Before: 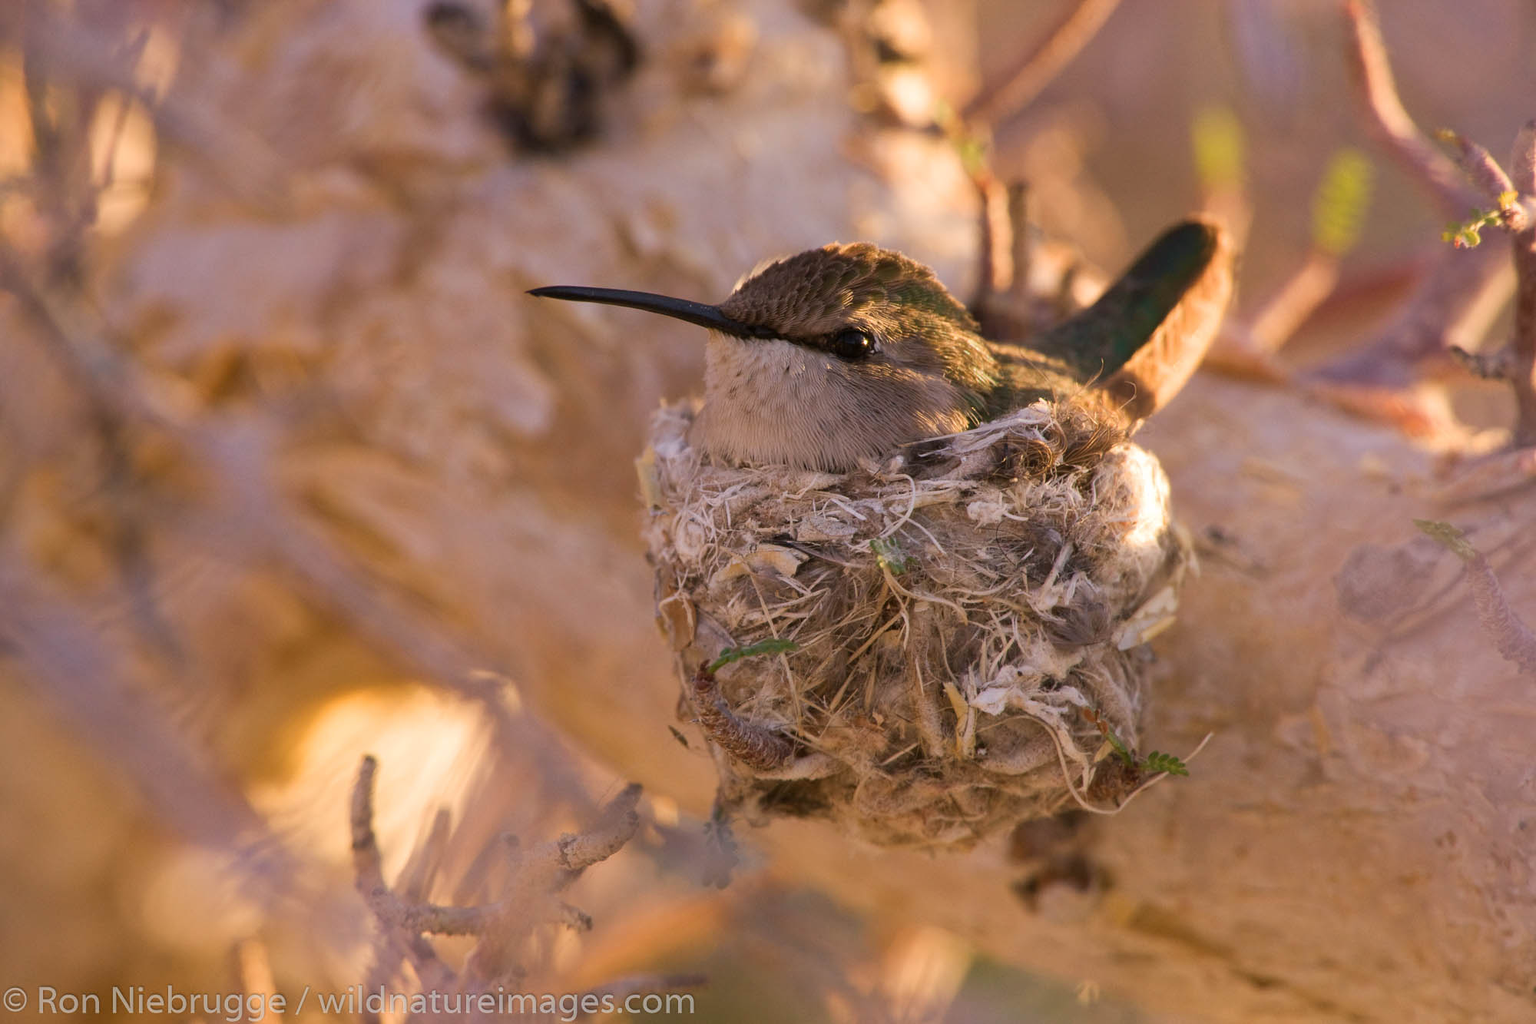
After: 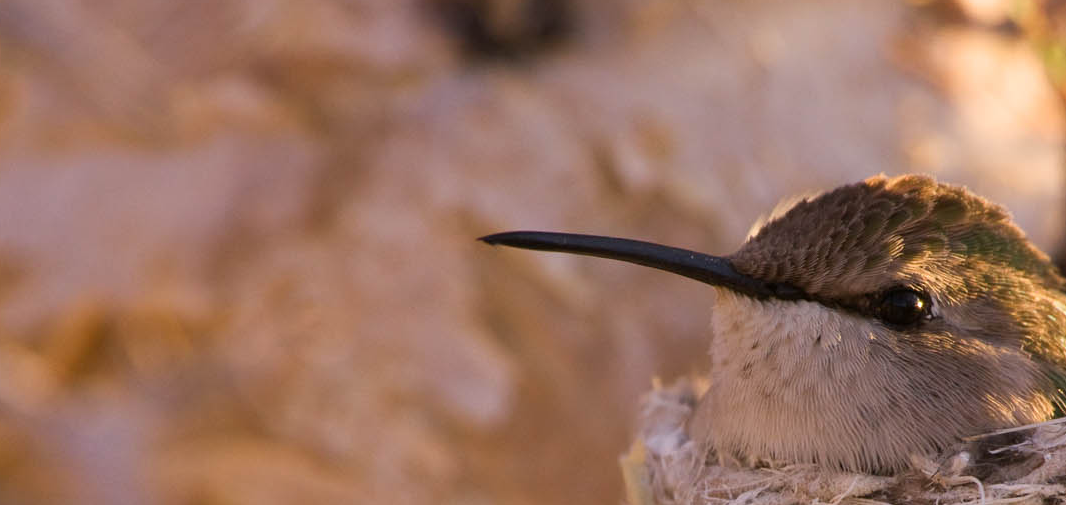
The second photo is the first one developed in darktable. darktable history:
crop: left 10.374%, top 10.625%, right 36.322%, bottom 51.44%
